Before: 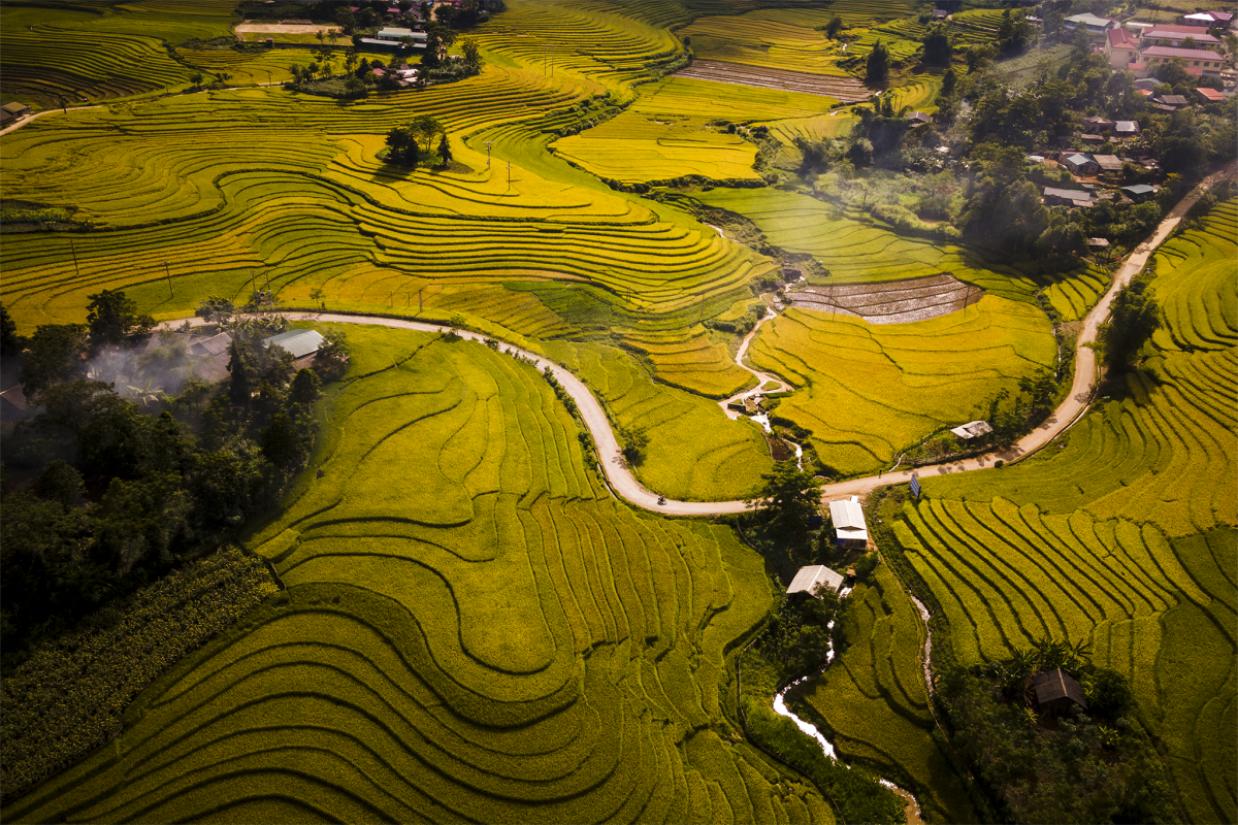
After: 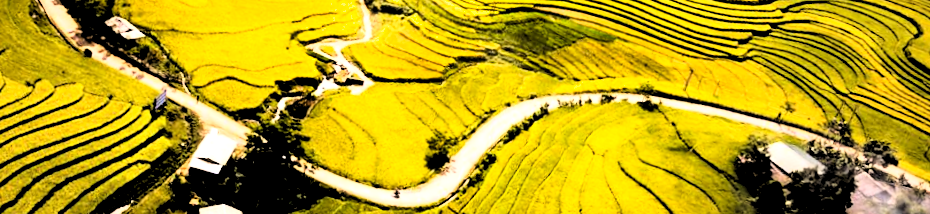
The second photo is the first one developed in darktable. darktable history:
rotate and perspective: rotation -2.29°, automatic cropping off
base curve: curves: ch0 [(0, 0) (0.028, 0.03) (0.121, 0.232) (0.46, 0.748) (0.859, 0.968) (1, 1)]
tone equalizer: -8 EV -1.08 EV, -7 EV -1.01 EV, -6 EV -0.867 EV, -5 EV -0.578 EV, -3 EV 0.578 EV, -2 EV 0.867 EV, -1 EV 1.01 EV, +0 EV 1.08 EV, edges refinement/feathering 500, mask exposure compensation -1.57 EV, preserve details no
crop and rotate: angle 16.12°, top 30.835%, bottom 35.653%
shadows and highlights: soften with gaussian
rgb levels: levels [[0.029, 0.461, 0.922], [0, 0.5, 1], [0, 0.5, 1]]
